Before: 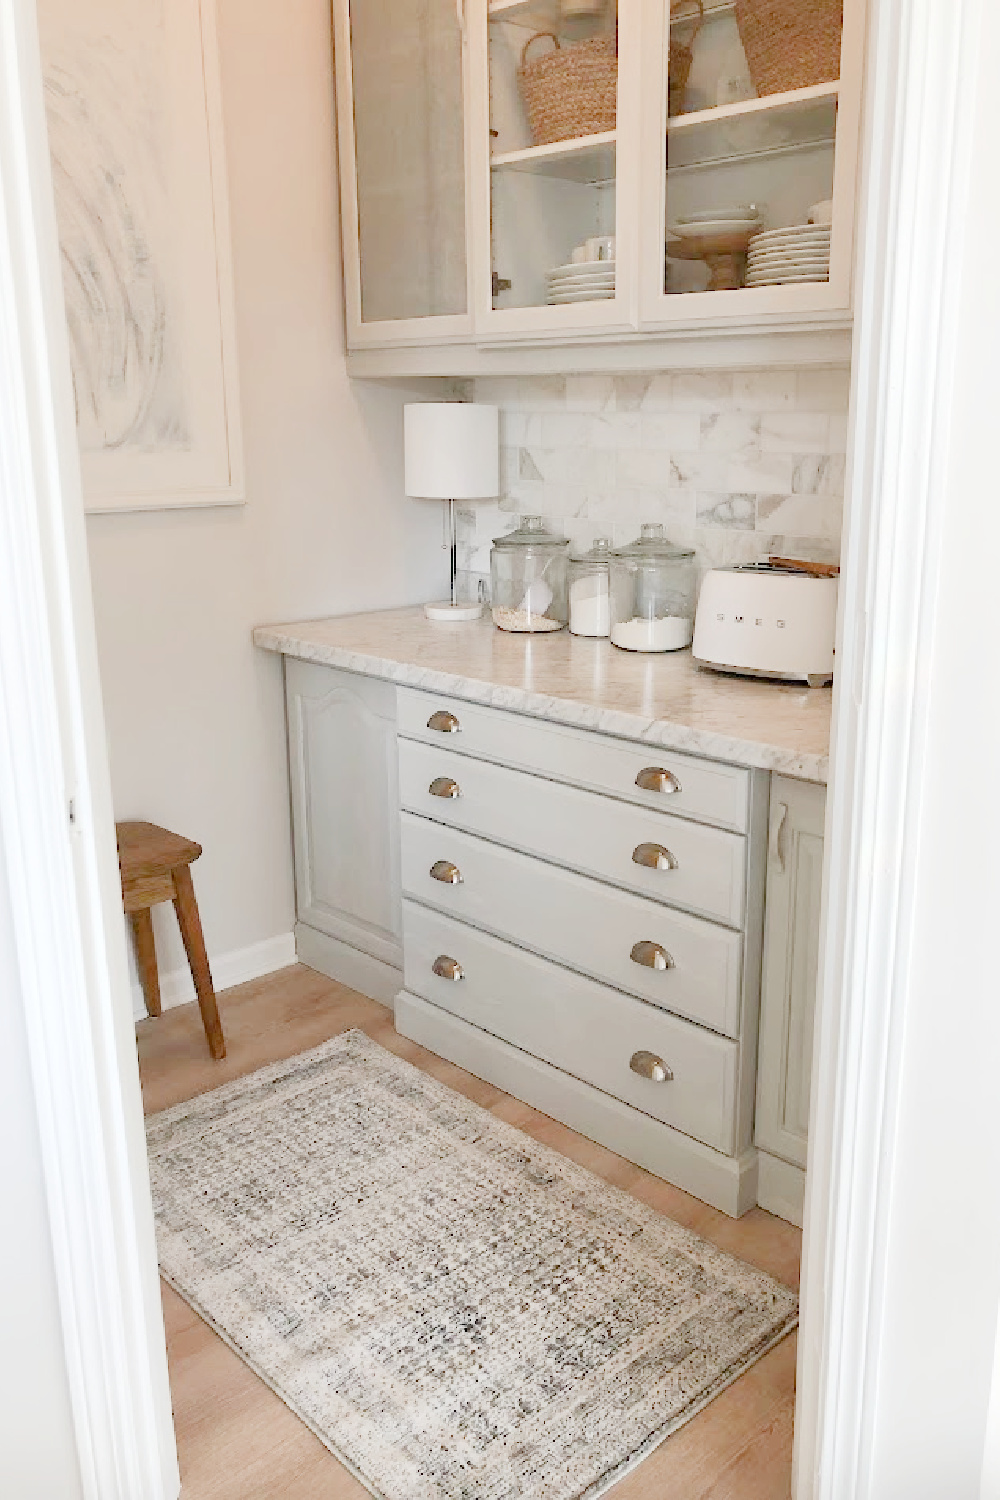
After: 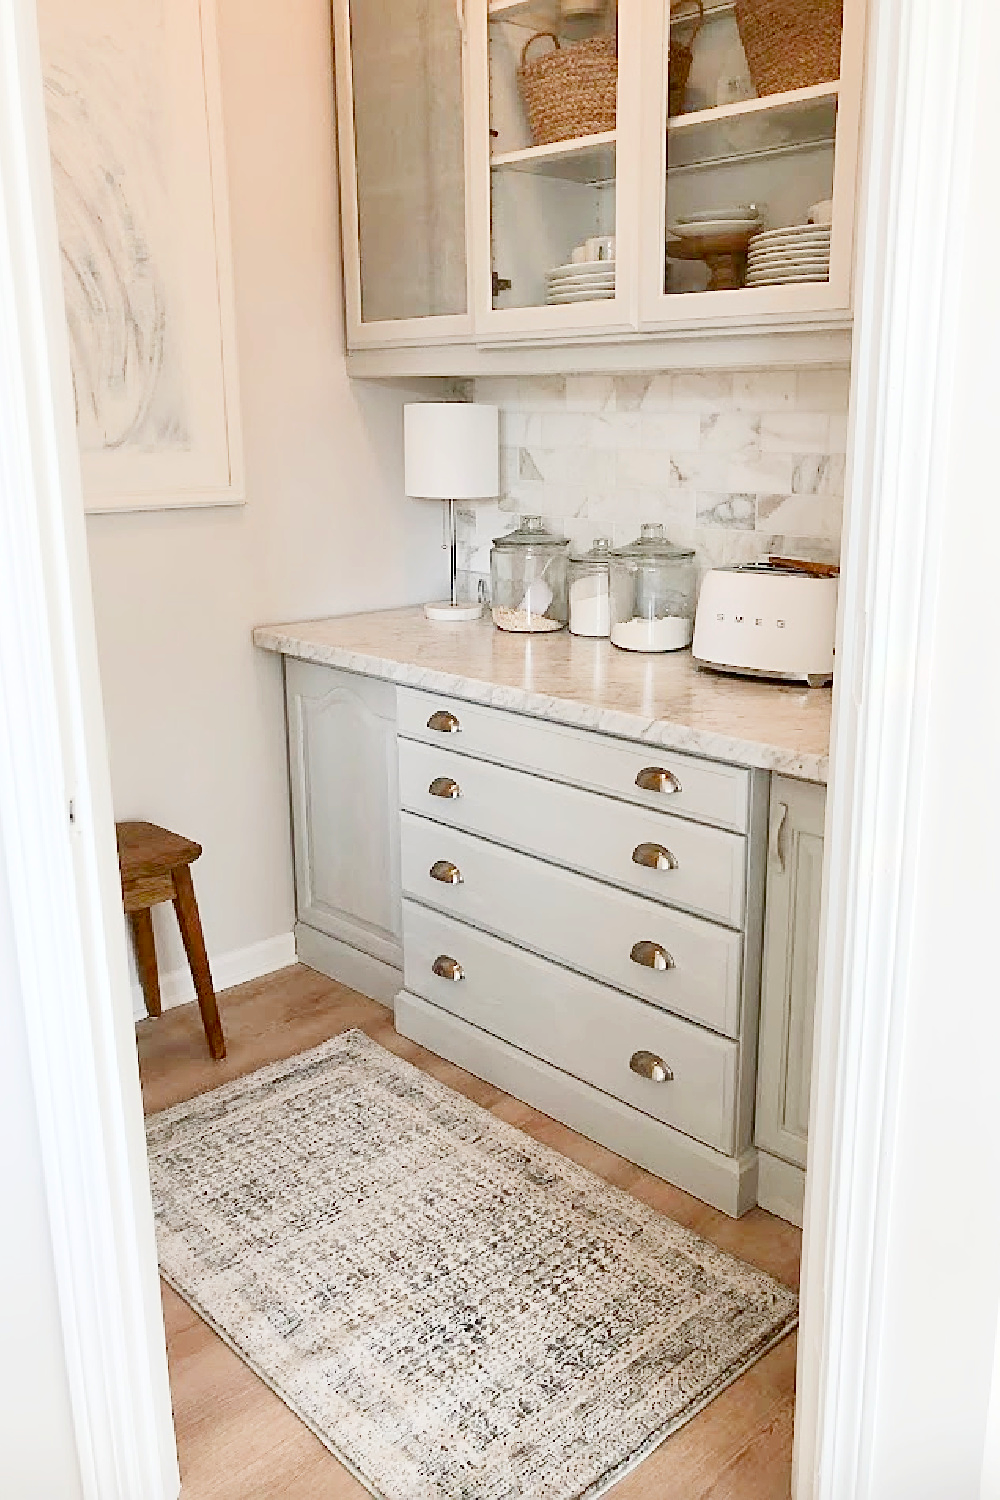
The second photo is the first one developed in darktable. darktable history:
contrast brightness saturation: contrast 0.215, brightness -0.11, saturation 0.215
sharpen: on, module defaults
